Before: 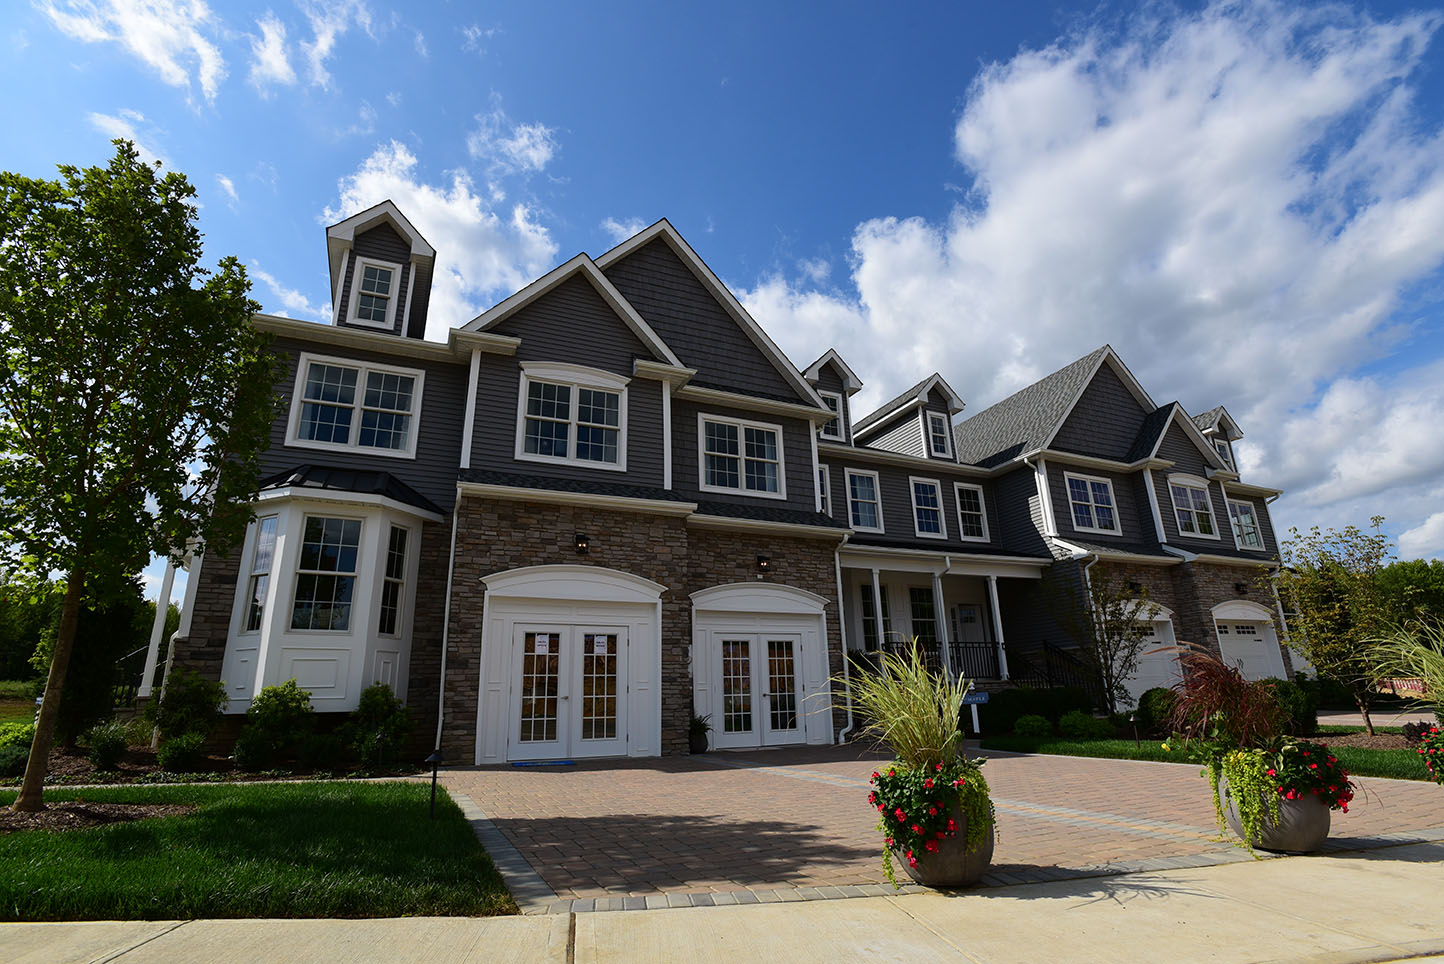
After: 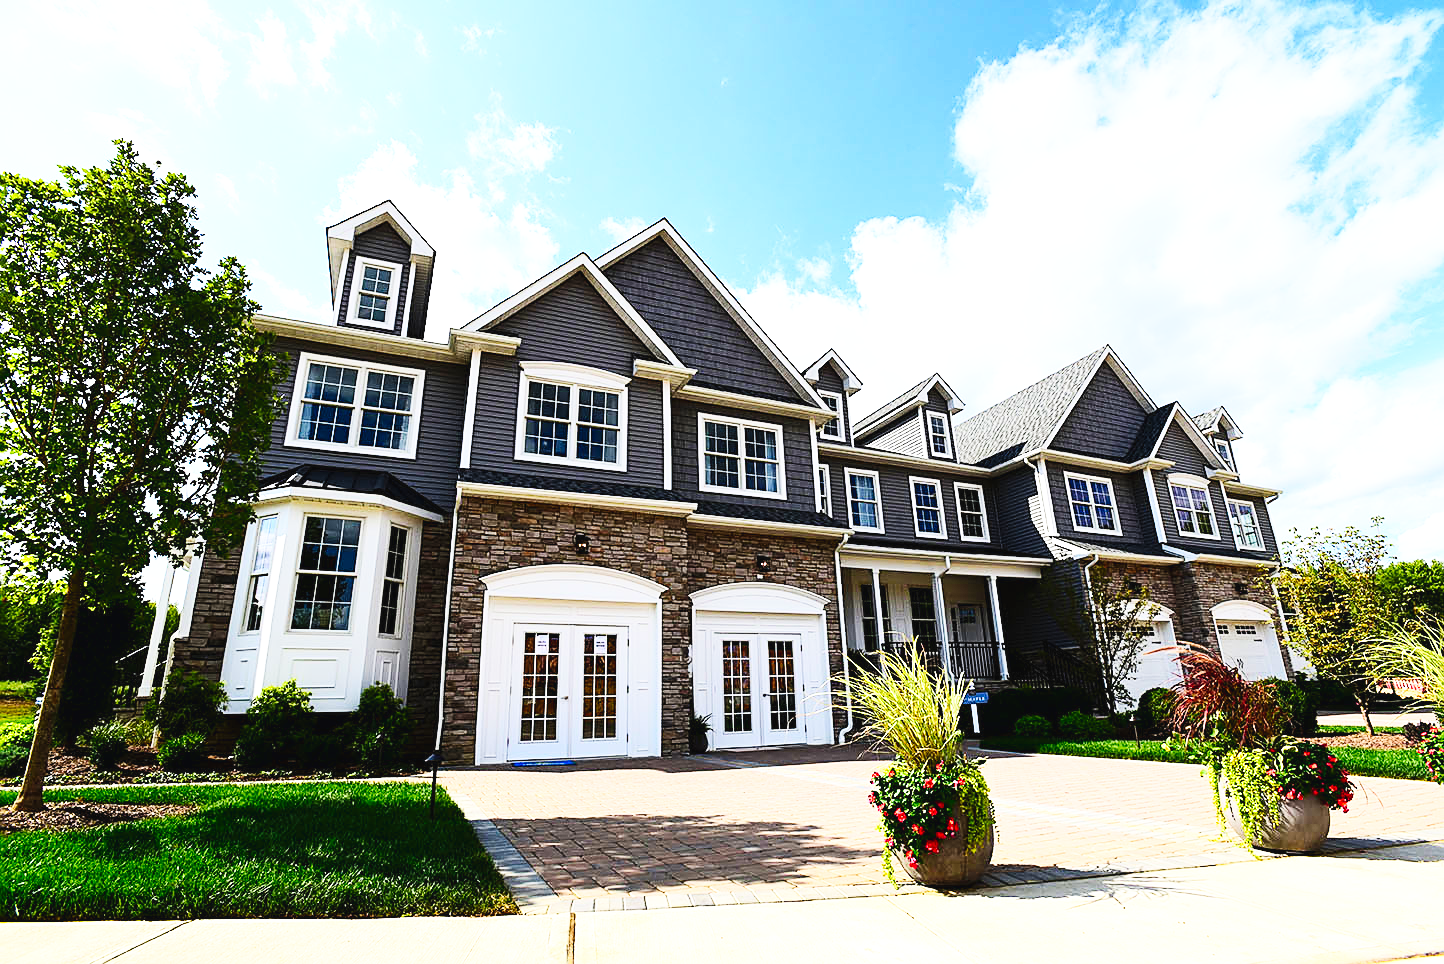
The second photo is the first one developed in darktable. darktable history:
exposure: exposure 0.602 EV, compensate exposure bias true, compensate highlight preservation false
sharpen: on, module defaults
base curve: curves: ch0 [(0, 0.003) (0.001, 0.002) (0.006, 0.004) (0.02, 0.022) (0.048, 0.086) (0.094, 0.234) (0.162, 0.431) (0.258, 0.629) (0.385, 0.8) (0.548, 0.918) (0.751, 0.988) (1, 1)], preserve colors none
contrast brightness saturation: contrast 0.2, brightness 0.158, saturation 0.22
